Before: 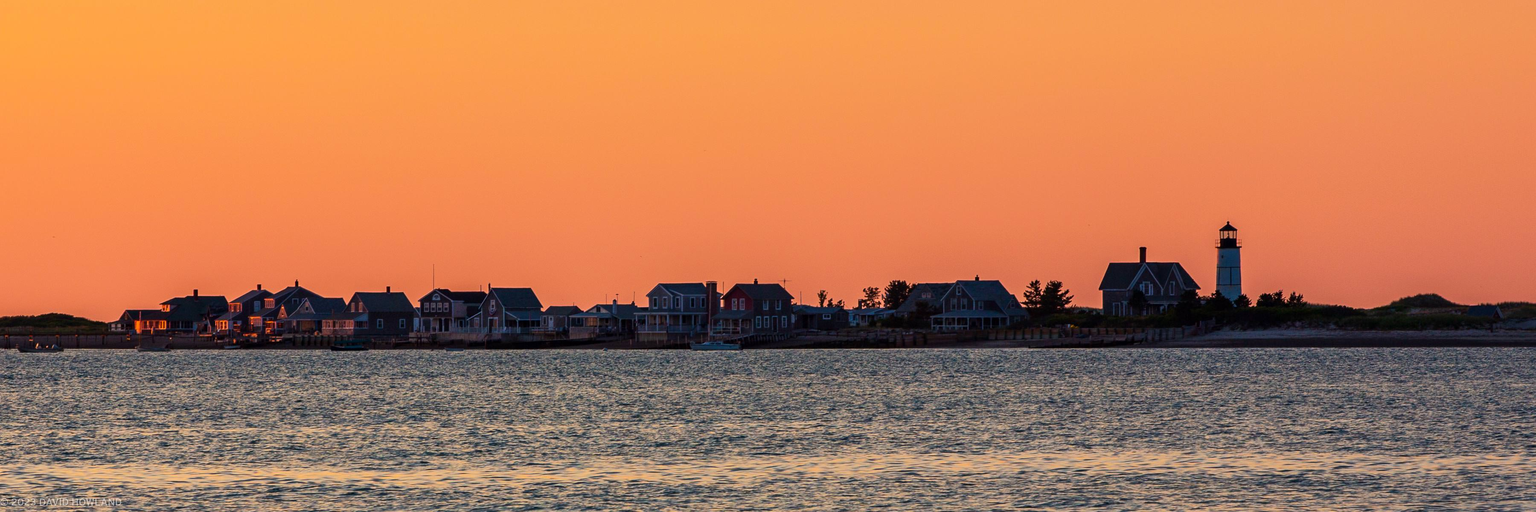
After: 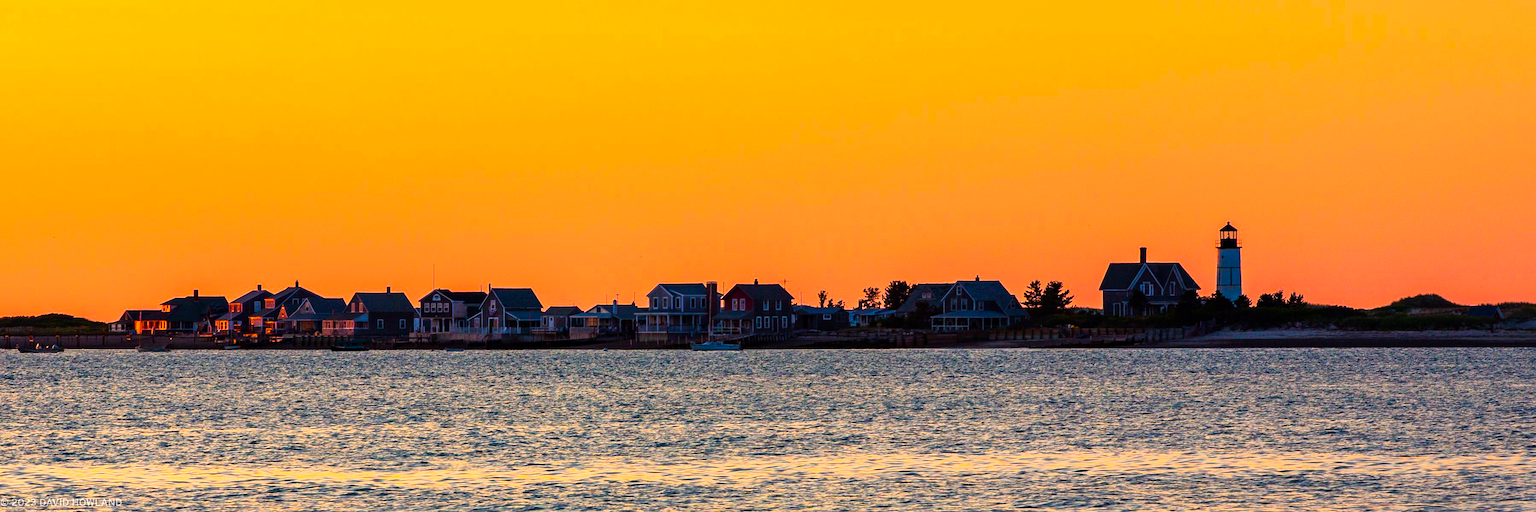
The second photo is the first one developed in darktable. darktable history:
tone equalizer: -8 EV -0.756 EV, -7 EV -0.685 EV, -6 EV -0.636 EV, -5 EV -0.413 EV, -3 EV 0.404 EV, -2 EV 0.6 EV, -1 EV 0.697 EV, +0 EV 0.723 EV
color balance rgb: linear chroma grading › shadows 19.564%, linear chroma grading › highlights 3.962%, linear chroma grading › mid-tones 10.476%, perceptual saturation grading › global saturation 30.487%
